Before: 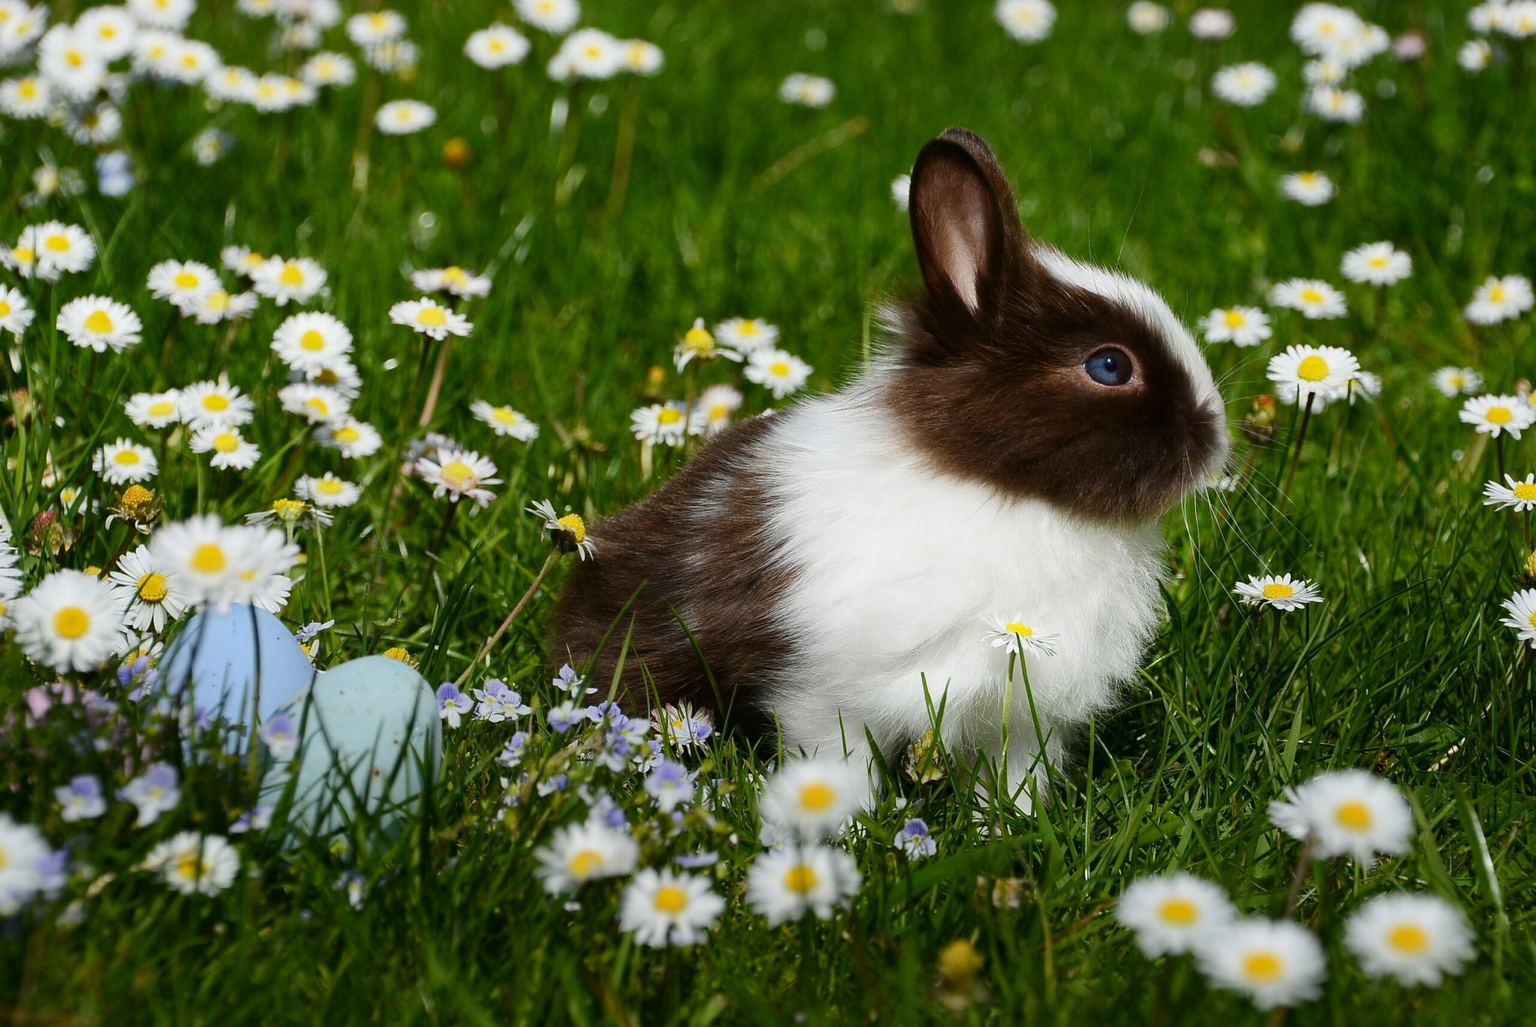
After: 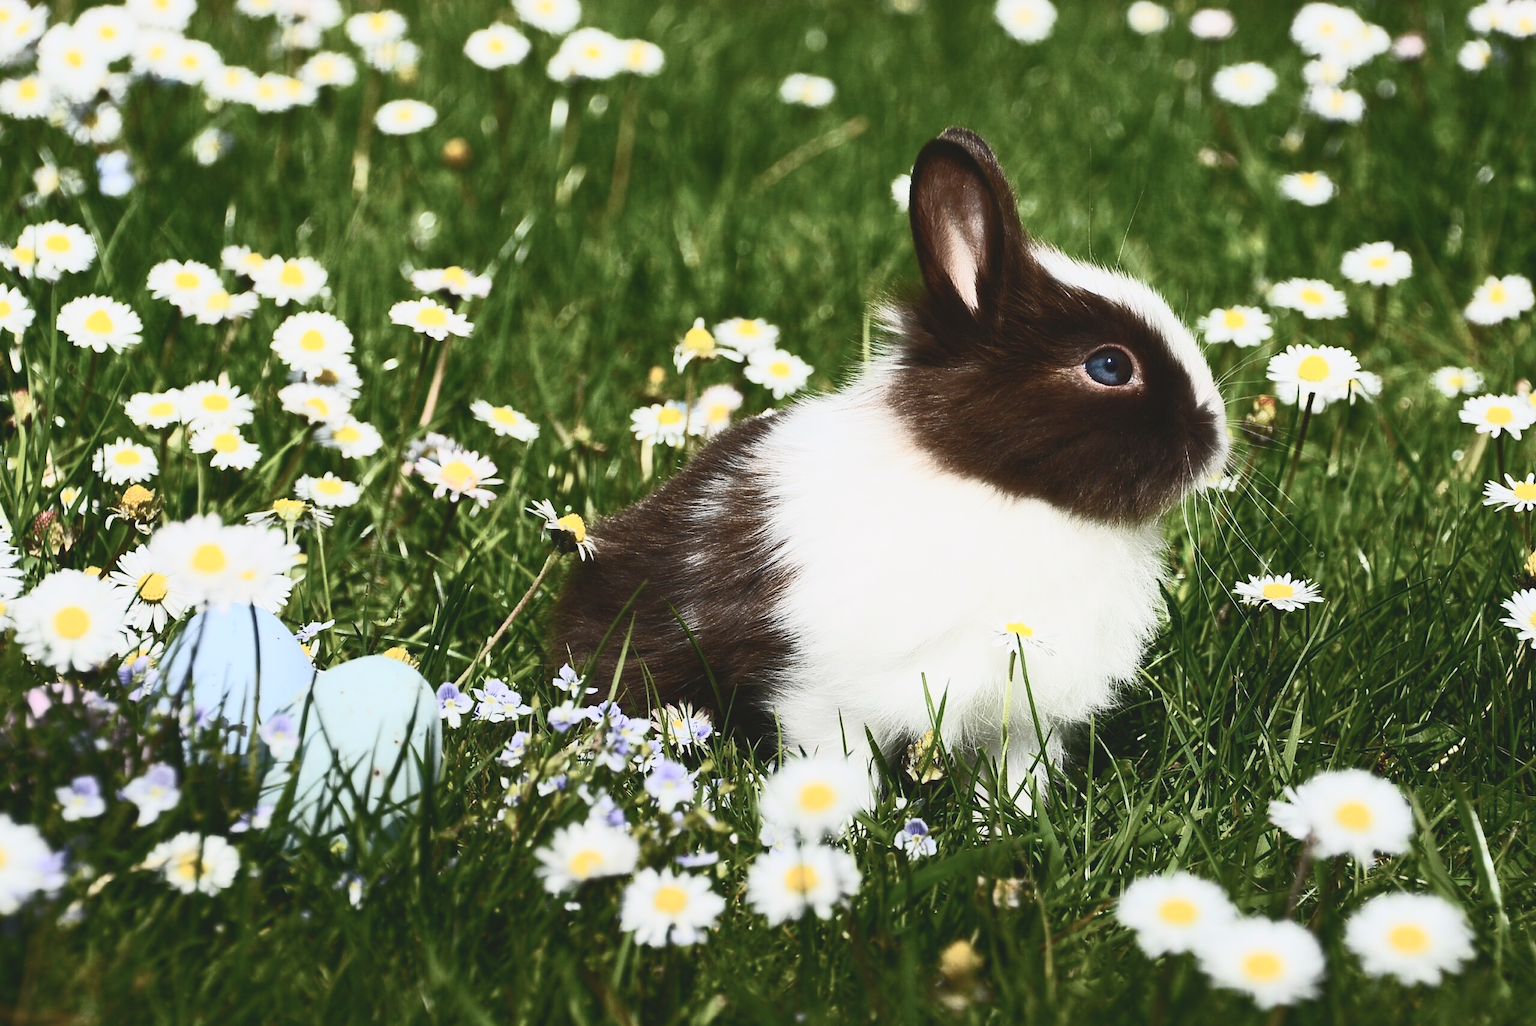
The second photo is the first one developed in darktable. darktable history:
contrast brightness saturation: contrast 0.063, brightness -0.015, saturation -0.214
color balance rgb: highlights gain › chroma 0.27%, highlights gain › hue 331.35°, perceptual saturation grading › global saturation 0.455%
tone curve: curves: ch0 [(0, 0.098) (0.262, 0.324) (0.421, 0.59) (0.54, 0.803) (0.725, 0.922) (0.99, 0.974)], color space Lab, independent channels, preserve colors none
